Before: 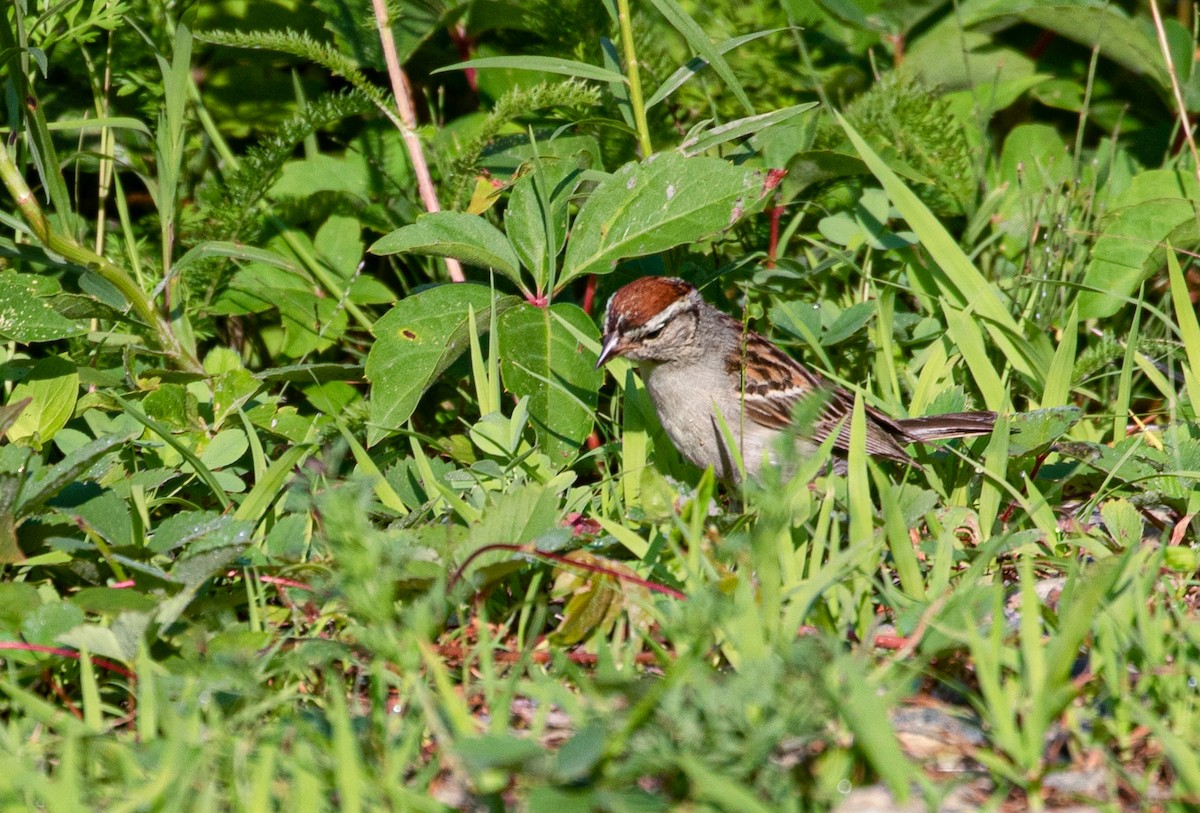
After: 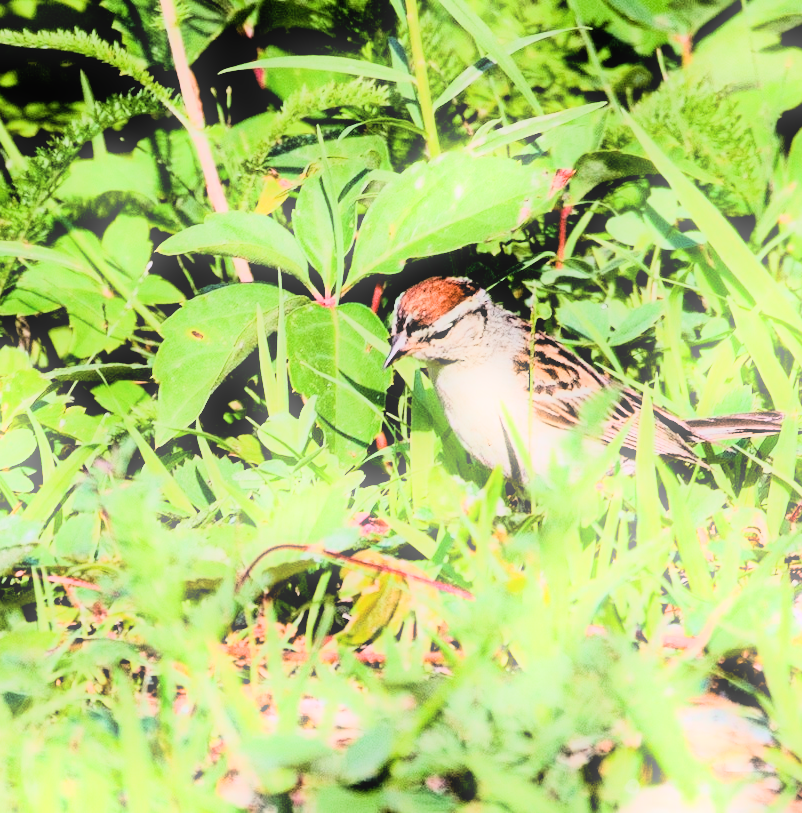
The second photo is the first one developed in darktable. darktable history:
bloom: size 5%, threshold 95%, strength 15%
exposure: exposure 0.258 EV, compensate highlight preservation false
crop and rotate: left 17.732%, right 15.423%
filmic rgb: black relative exposure -5 EV, hardness 2.88, contrast 1.2
rgb curve: curves: ch0 [(0, 0) (0.21, 0.15) (0.24, 0.21) (0.5, 0.75) (0.75, 0.96) (0.89, 0.99) (1, 1)]; ch1 [(0, 0.02) (0.21, 0.13) (0.25, 0.2) (0.5, 0.67) (0.75, 0.9) (0.89, 0.97) (1, 1)]; ch2 [(0, 0.02) (0.21, 0.13) (0.25, 0.2) (0.5, 0.67) (0.75, 0.9) (0.89, 0.97) (1, 1)], compensate middle gray true
